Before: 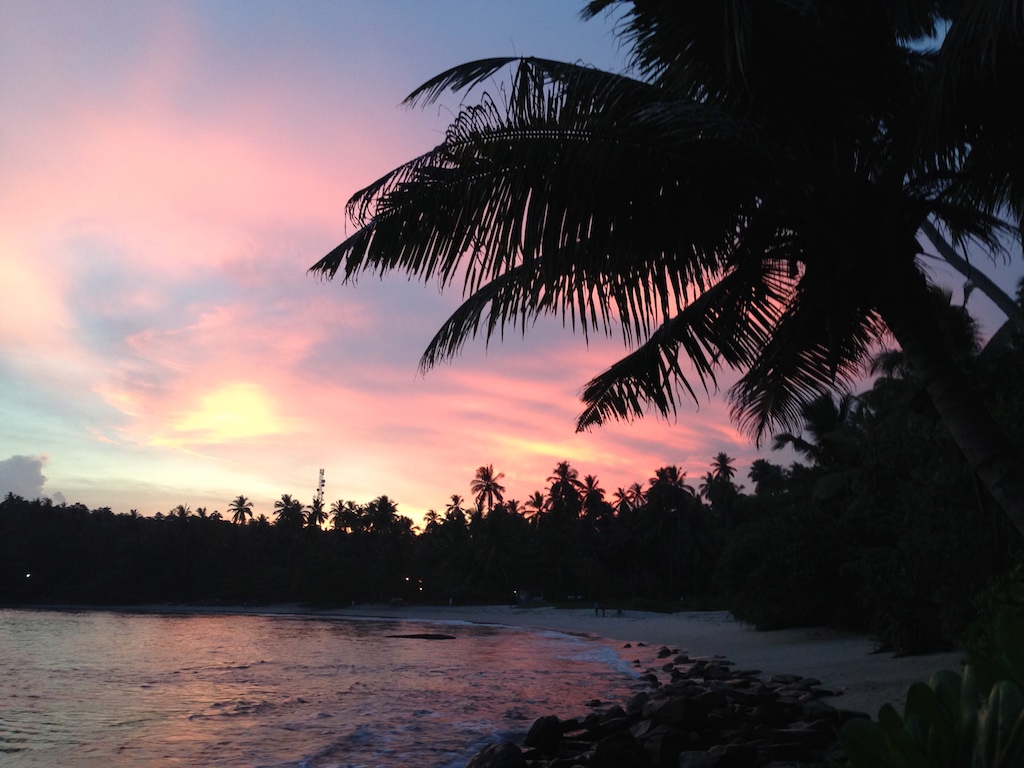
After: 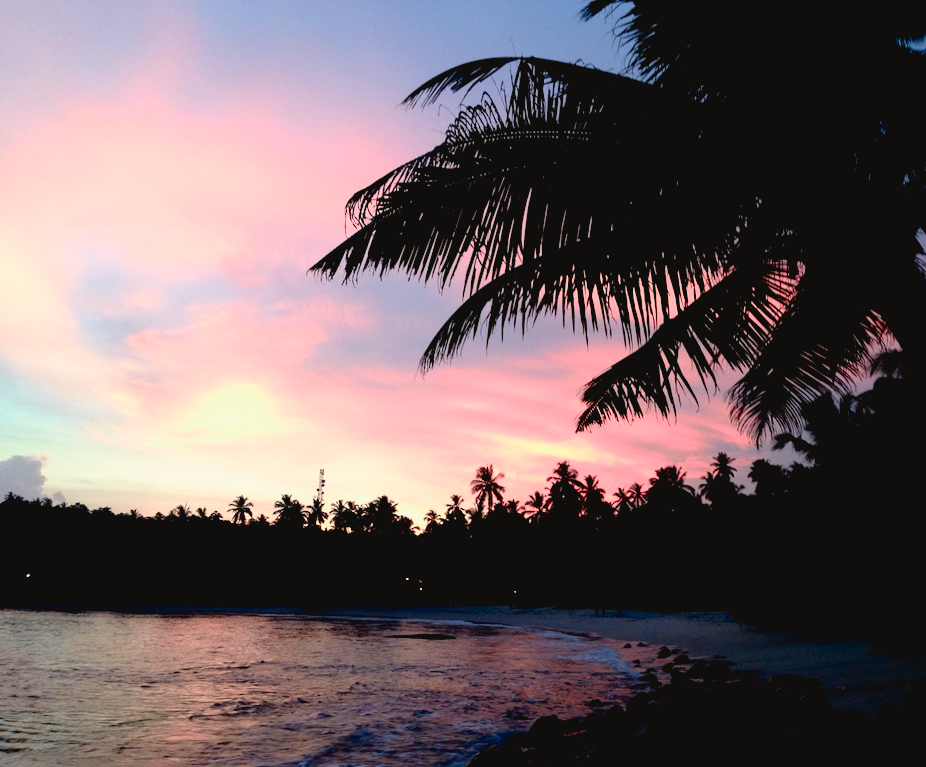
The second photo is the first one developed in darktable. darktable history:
tone curve: curves: ch0 [(0, 0.039) (0.104, 0.094) (0.285, 0.301) (0.689, 0.764) (0.89, 0.926) (0.994, 0.971)]; ch1 [(0, 0) (0.337, 0.249) (0.437, 0.411) (0.485, 0.487) (0.515, 0.514) (0.566, 0.563) (0.641, 0.655) (1, 1)]; ch2 [(0, 0) (0.314, 0.301) (0.421, 0.411) (0.502, 0.505) (0.528, 0.54) (0.557, 0.555) (0.612, 0.583) (0.722, 0.67) (1, 1)], color space Lab, independent channels, preserve colors none
base curve: curves: ch0 [(0.017, 0) (0.425, 0.441) (0.844, 0.933) (1, 1)], preserve colors none
crop: right 9.509%, bottom 0.031%
